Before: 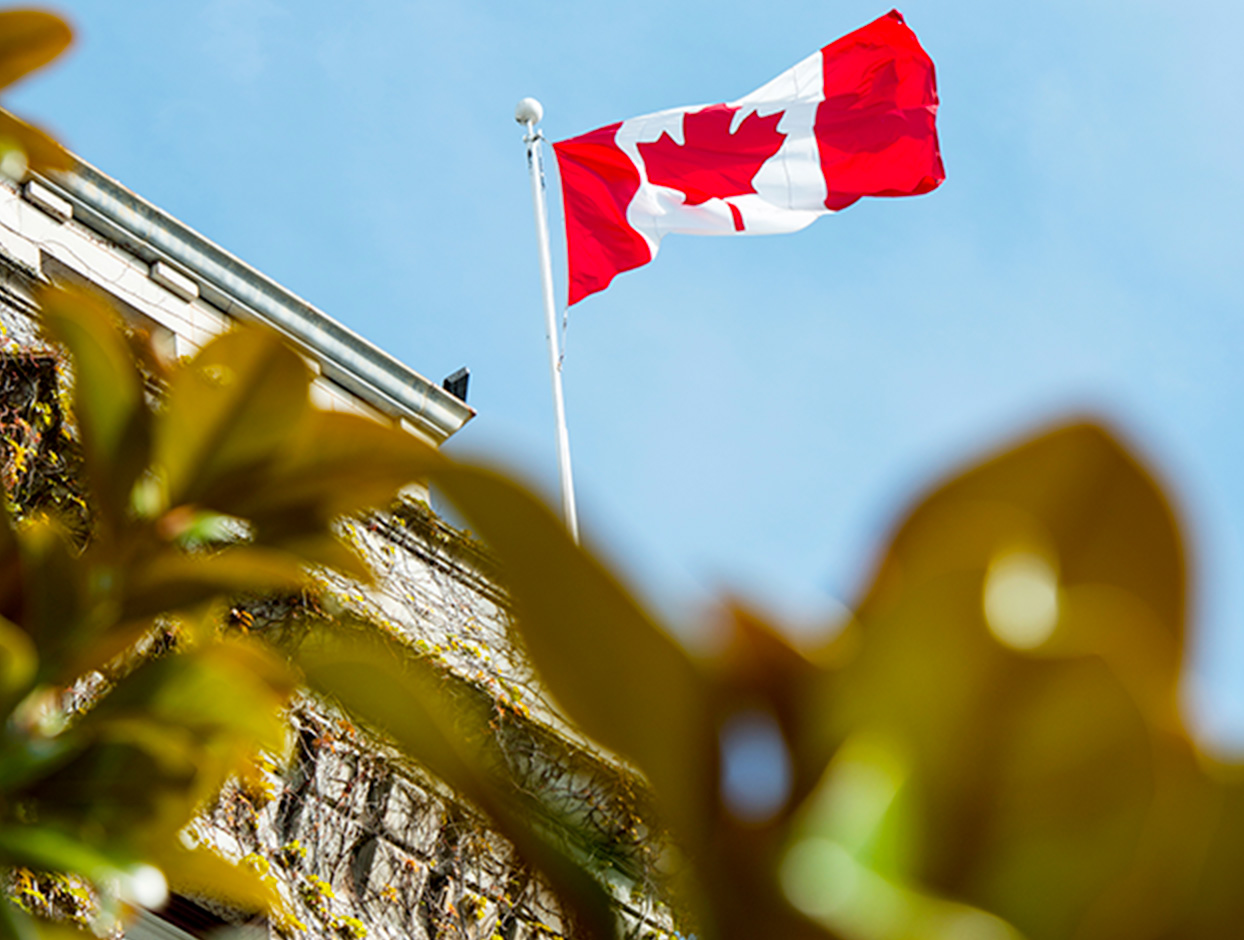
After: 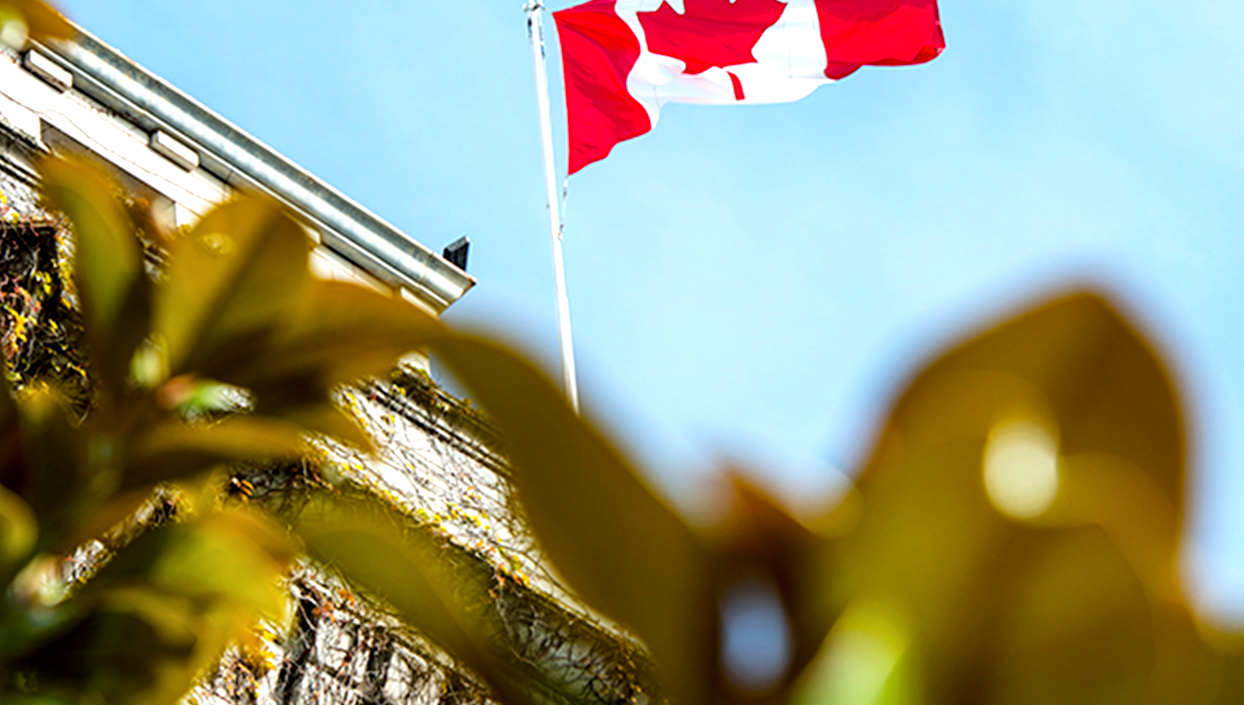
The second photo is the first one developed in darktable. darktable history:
tone equalizer: -8 EV -0.714 EV, -7 EV -0.73 EV, -6 EV -0.59 EV, -5 EV -0.382 EV, -3 EV 0.368 EV, -2 EV 0.6 EV, -1 EV 0.685 EV, +0 EV 0.774 EV, mask exposure compensation -0.496 EV
crop: top 14.021%, bottom 10.88%
exposure: exposure -0.32 EV, compensate highlight preservation false
local contrast: highlights 100%, shadows 100%, detail 119%, midtone range 0.2
